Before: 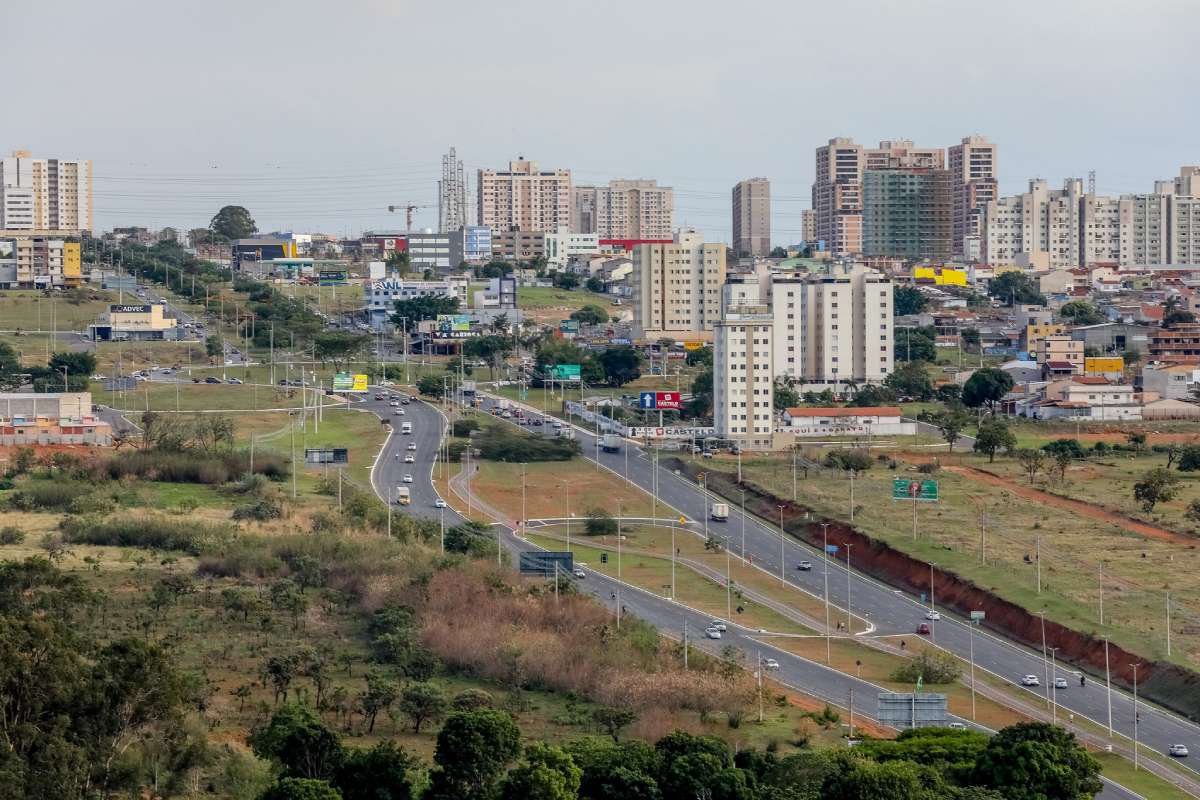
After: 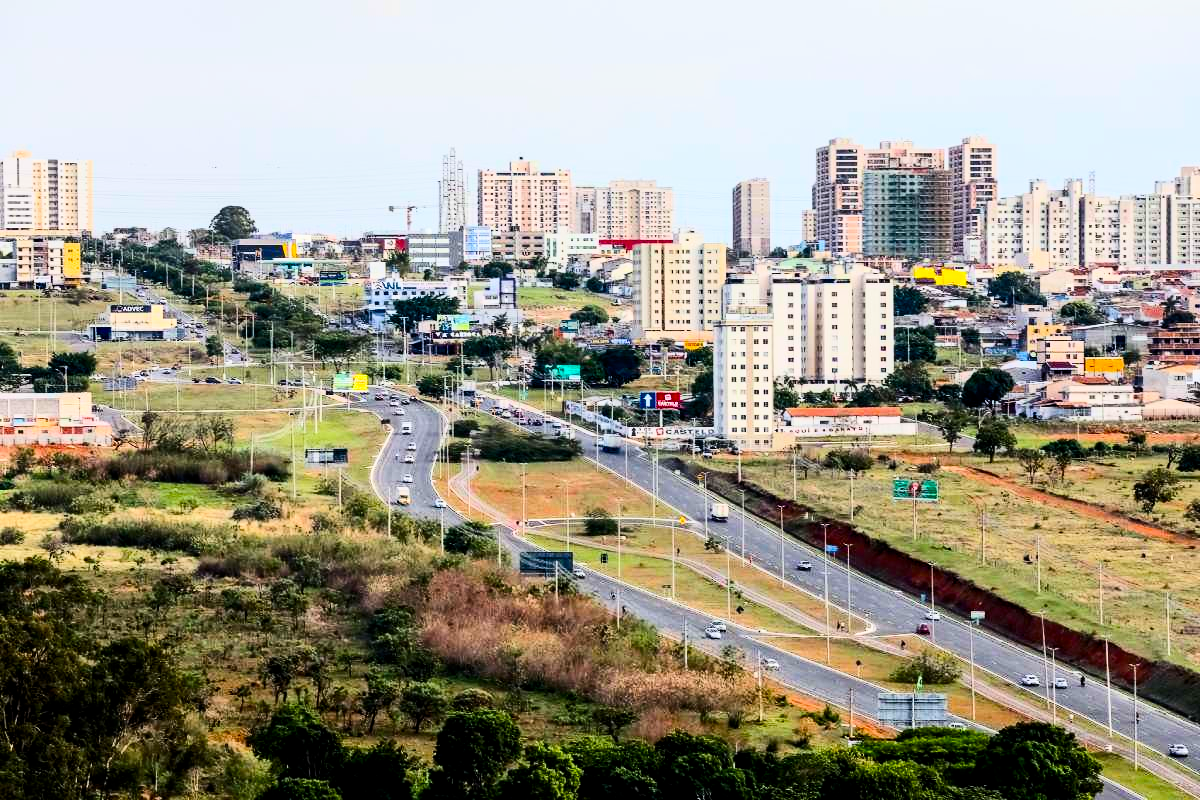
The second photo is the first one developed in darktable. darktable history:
contrast brightness saturation: contrast 0.4, brightness 0.05, saturation 0.25
filmic rgb: black relative exposure -7.75 EV, white relative exposure 4.4 EV, threshold 3 EV, target black luminance 0%, hardness 3.76, latitude 50.51%, contrast 1.074, highlights saturation mix 10%, shadows ↔ highlights balance -0.22%, color science v4 (2020), enable highlight reconstruction true
exposure: black level correction 0, exposure 0.5 EV, compensate highlight preservation false
